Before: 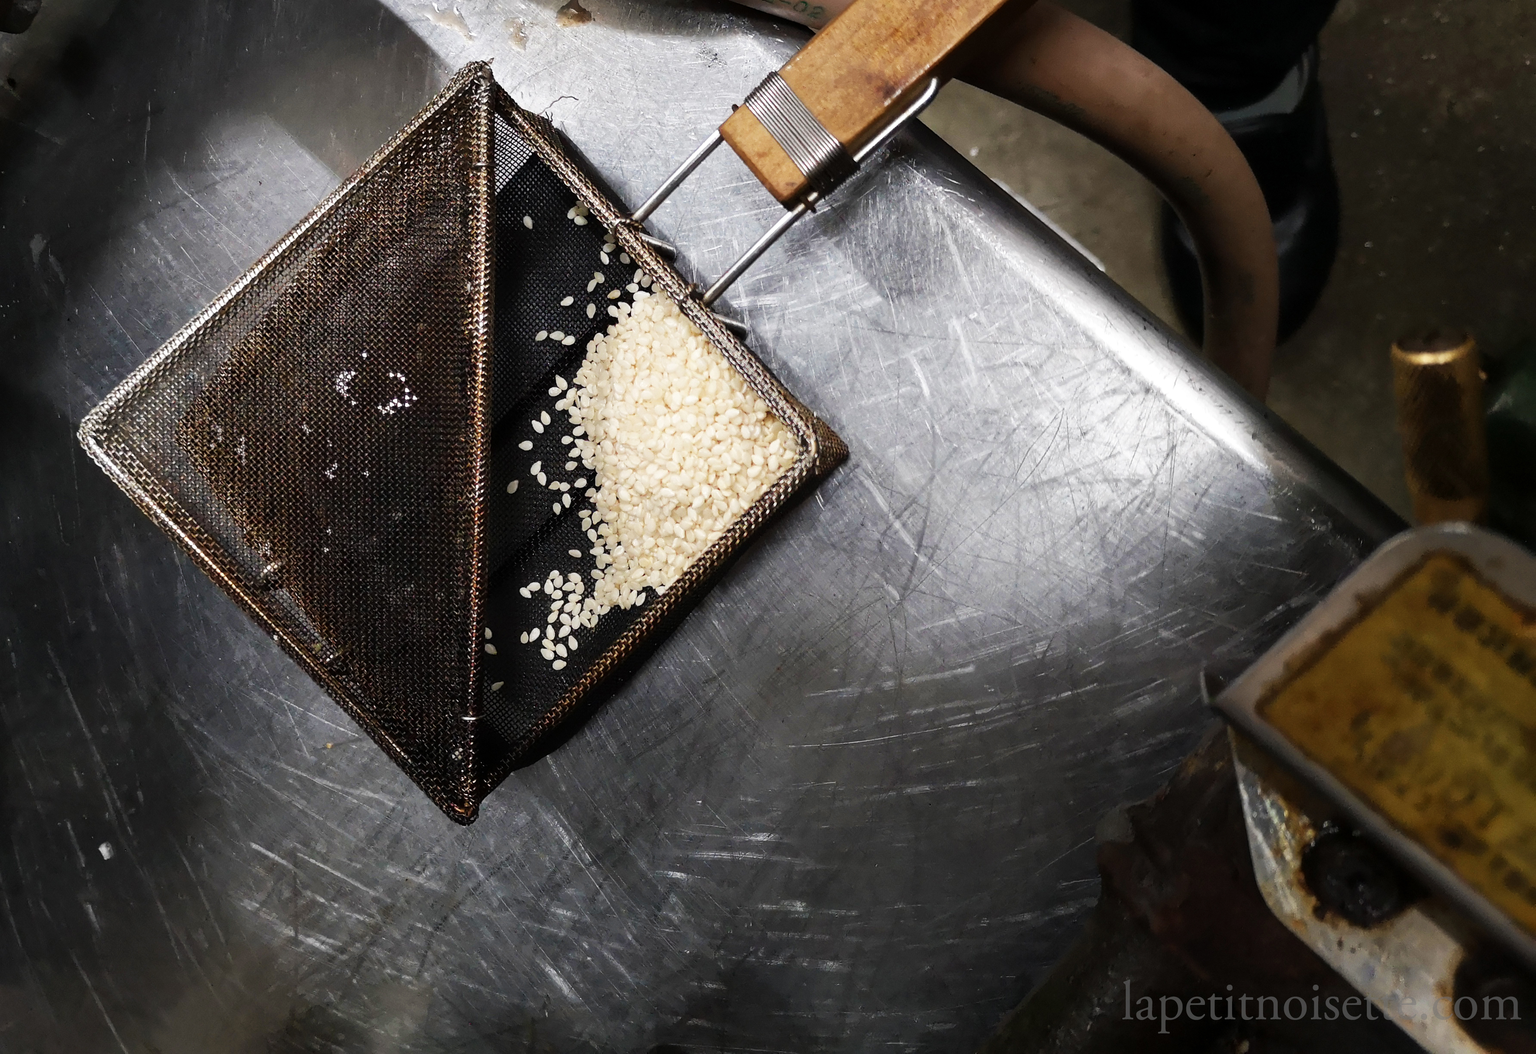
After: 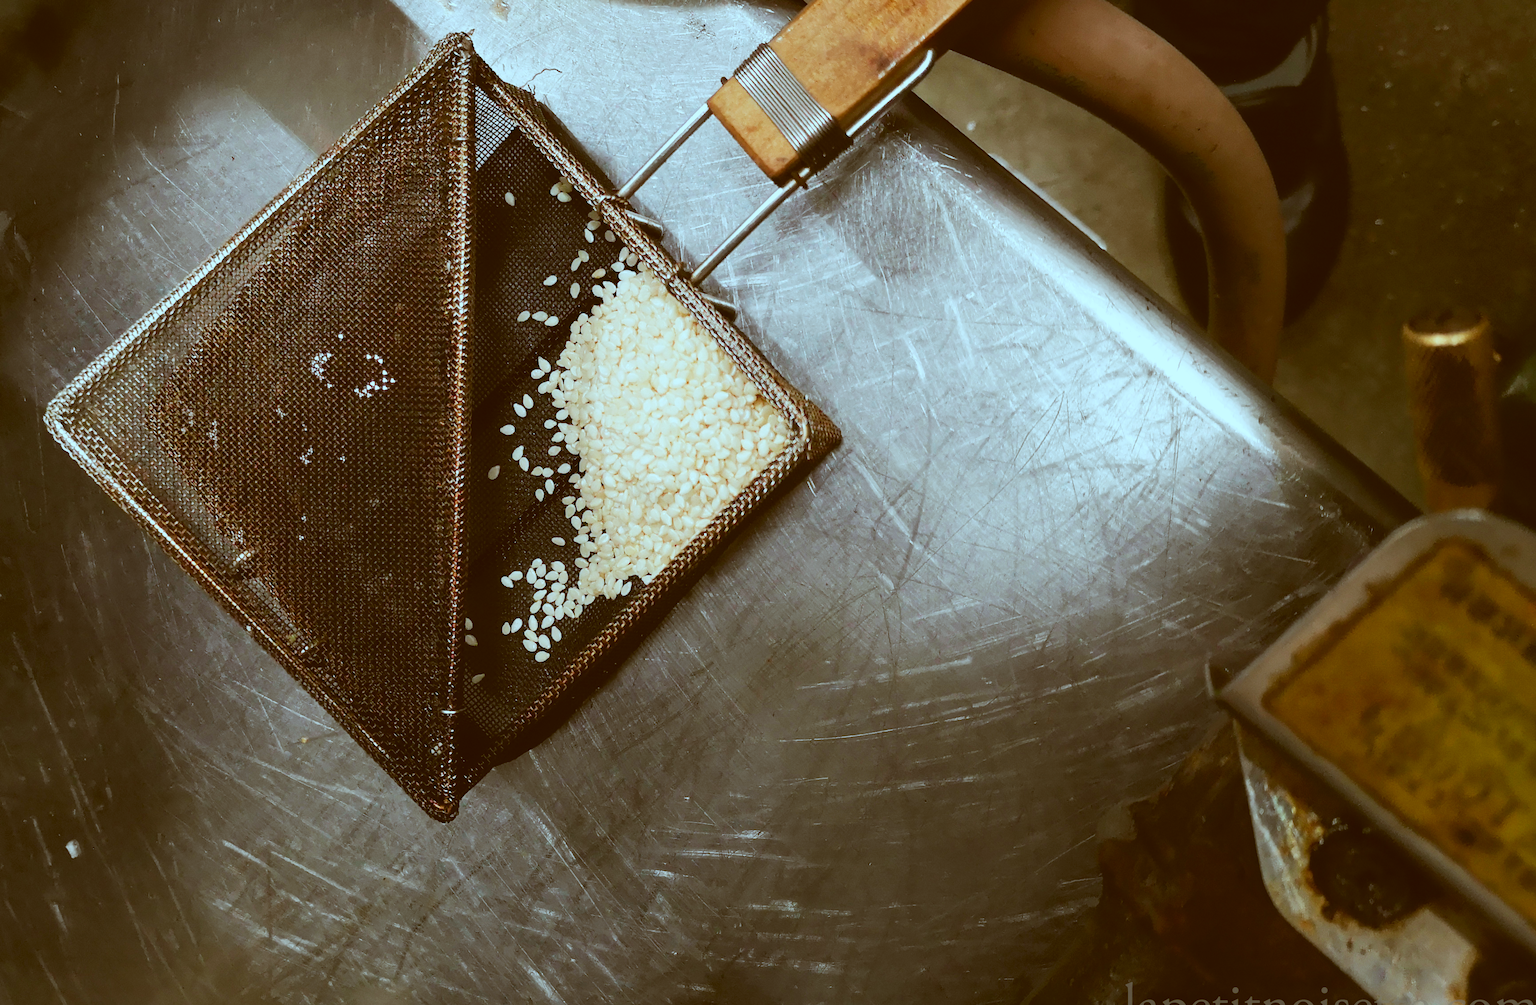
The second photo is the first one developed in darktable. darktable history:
crop: left 2.313%, top 2.88%, right 0.981%, bottom 4.868%
tone equalizer: -7 EV 0.135 EV, edges refinement/feathering 500, mask exposure compensation -1.57 EV, preserve details no
contrast brightness saturation: contrast -0.098, brightness 0.045, saturation 0.077
color correction: highlights a* -14.54, highlights b* -16.8, shadows a* 10.87, shadows b* 29.95
